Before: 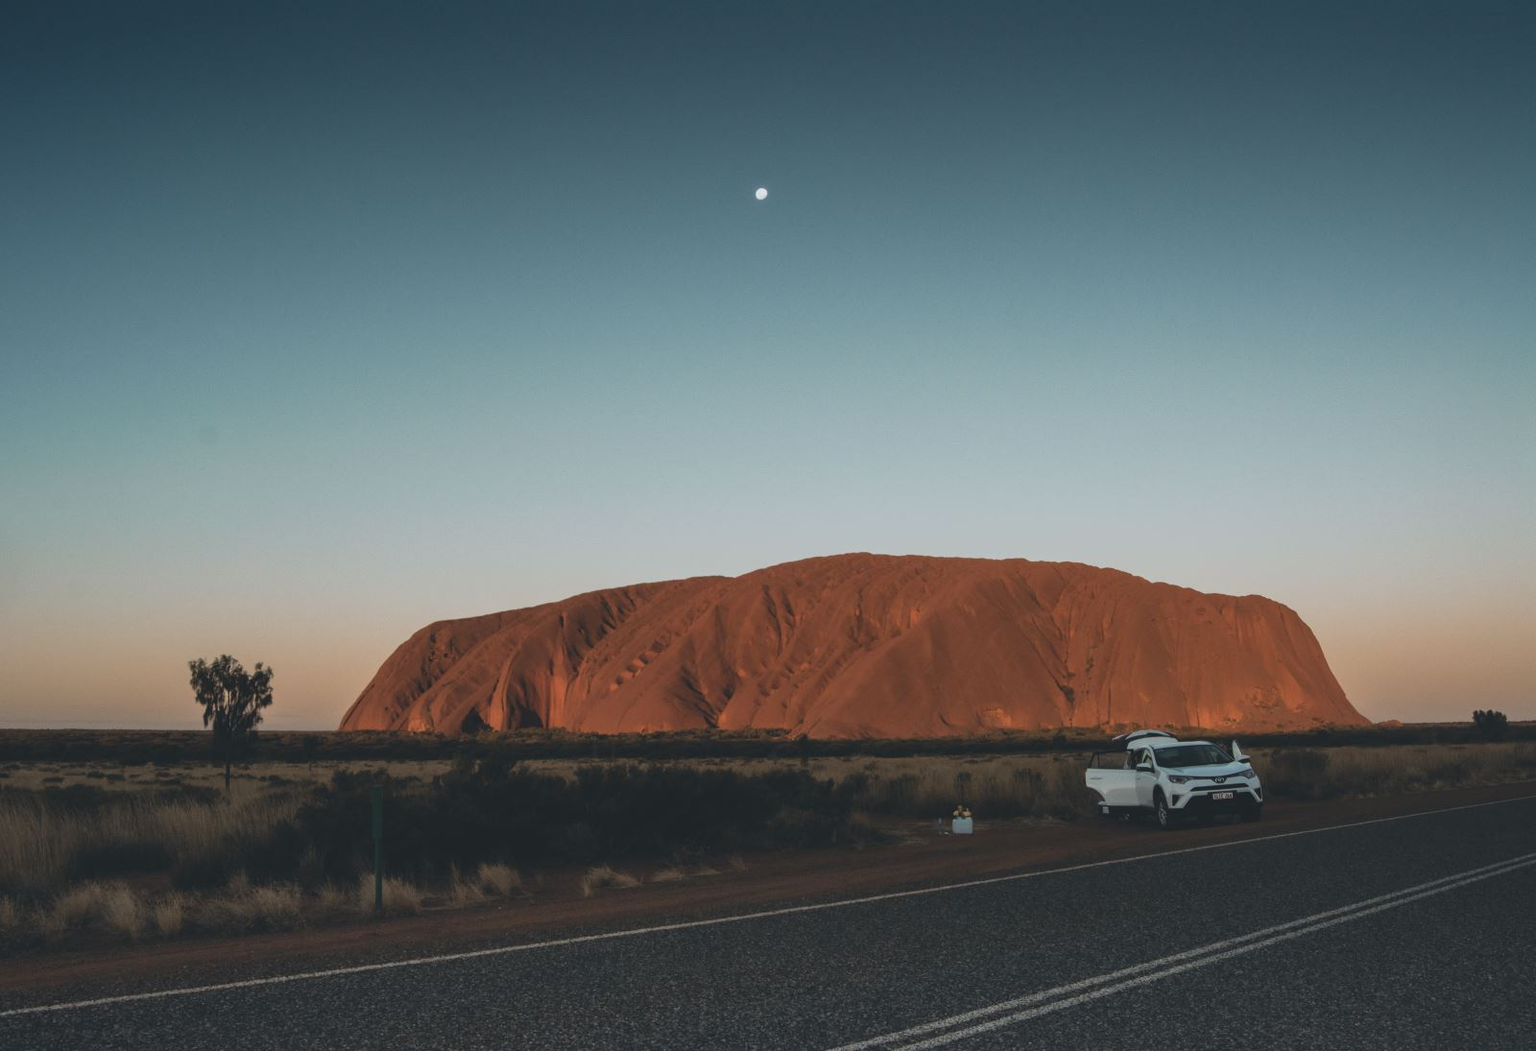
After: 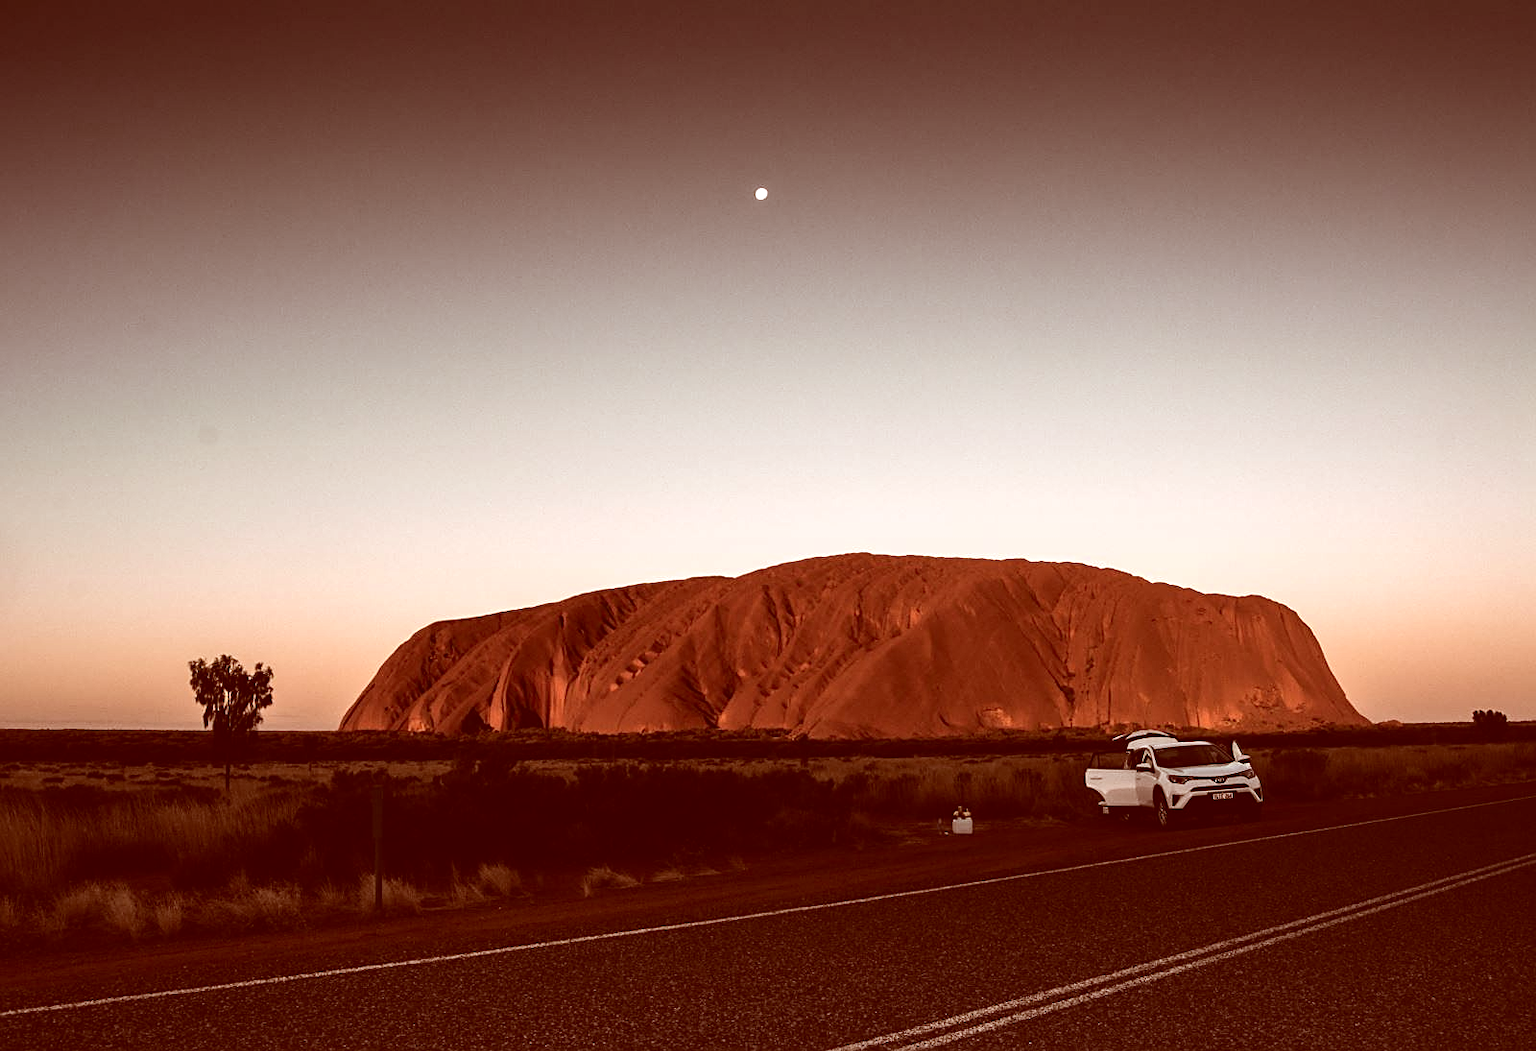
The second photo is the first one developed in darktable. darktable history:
tone equalizer: -8 EV -1.08 EV, -7 EV -1.01 EV, -6 EV -0.867 EV, -5 EV -0.578 EV, -3 EV 0.578 EV, -2 EV 0.867 EV, -1 EV 1.01 EV, +0 EV 1.08 EV, edges refinement/feathering 500, mask exposure compensation -1.57 EV, preserve details no
sharpen: on, module defaults
color correction: highlights a* 9.03, highlights b* 8.71, shadows a* 40, shadows b* 40, saturation 0.8
